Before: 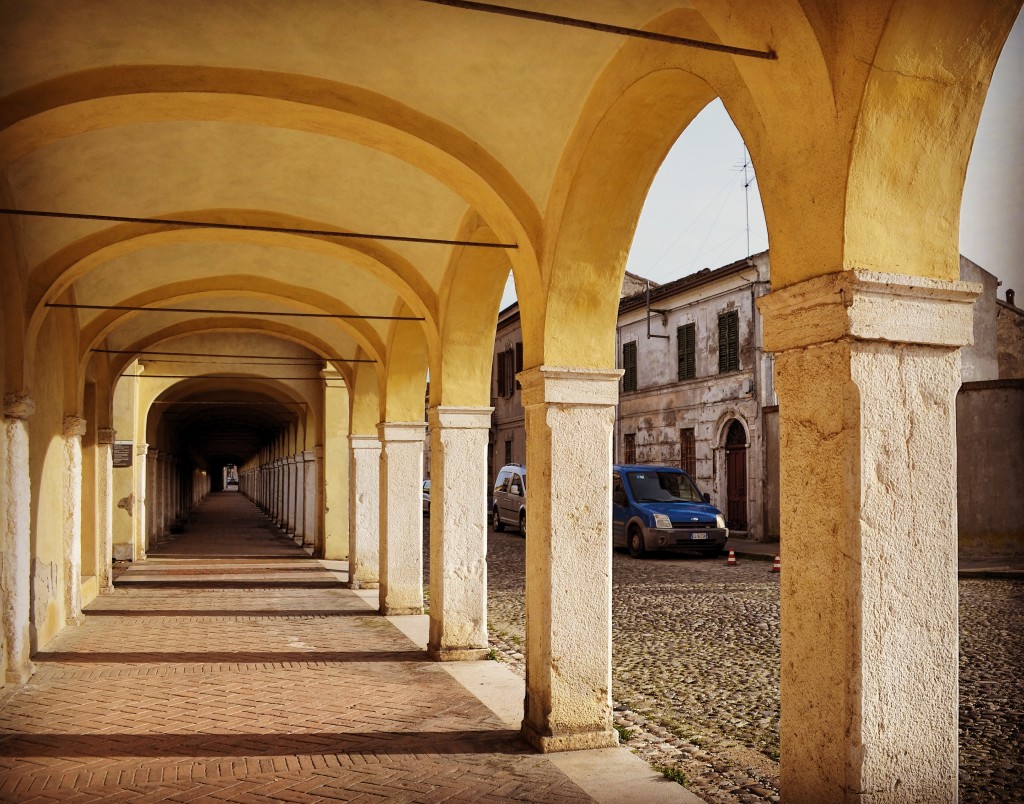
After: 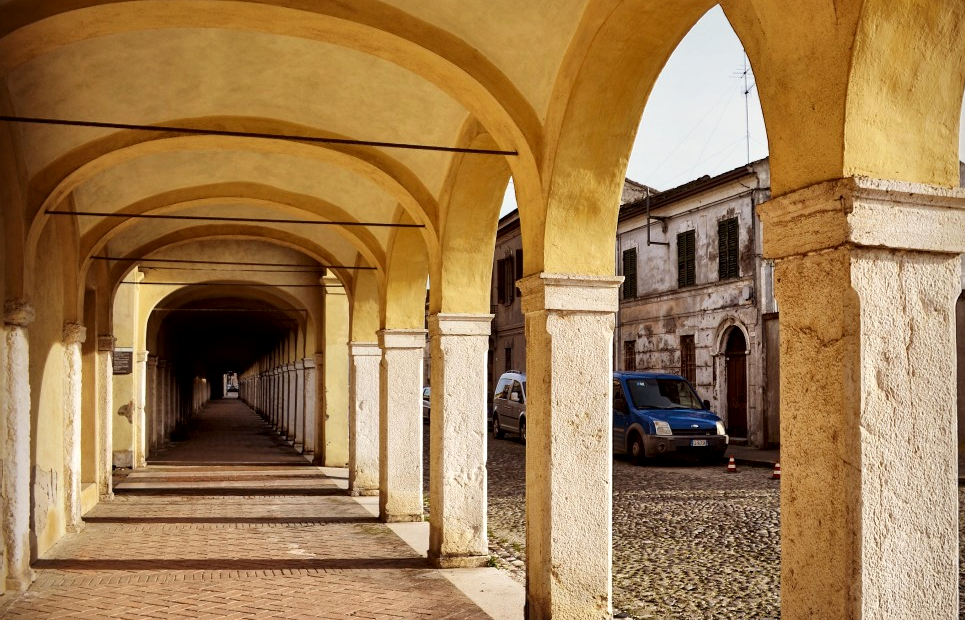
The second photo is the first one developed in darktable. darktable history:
local contrast: mode bilateral grid, contrast 25, coarseness 60, detail 151%, midtone range 0.2
crop and rotate: angle 0.03°, top 11.643%, right 5.651%, bottom 11.189%
